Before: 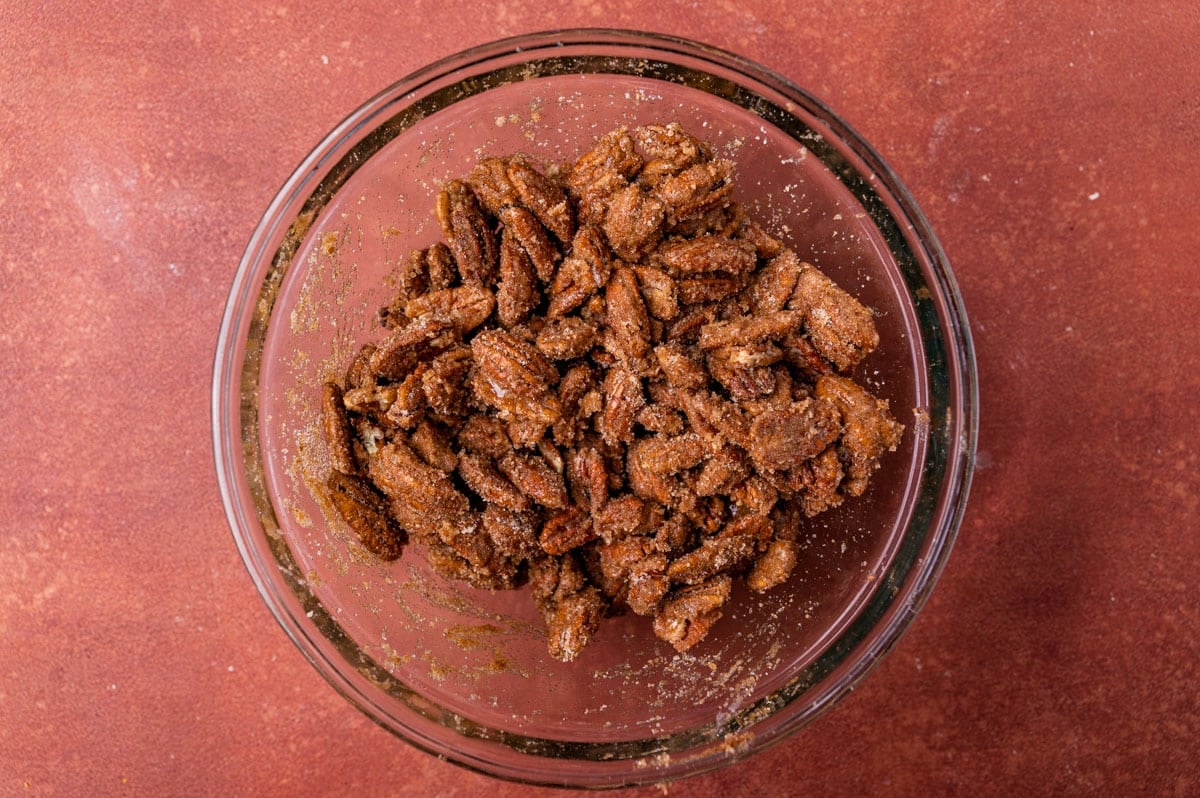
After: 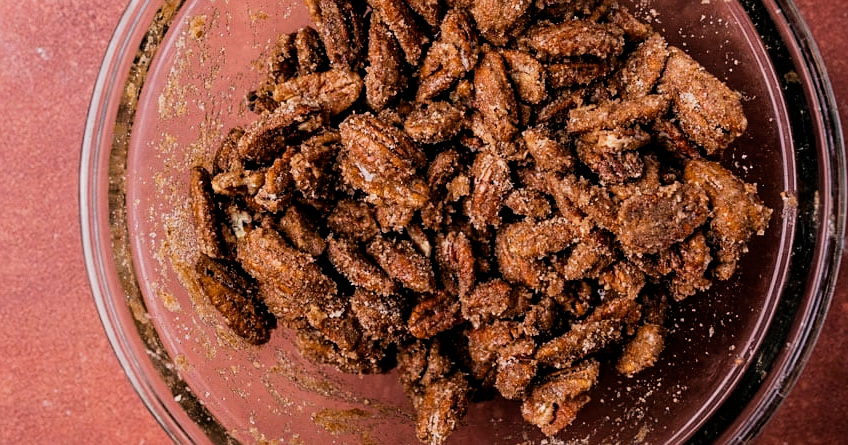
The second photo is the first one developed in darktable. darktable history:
crop: left 11.021%, top 27.128%, right 18.237%, bottom 17.087%
filmic rgb: black relative exposure -5.01 EV, white relative exposure 3.5 EV, hardness 3.18, contrast 1.297, highlights saturation mix -49.54%
sharpen: amount 0.214
